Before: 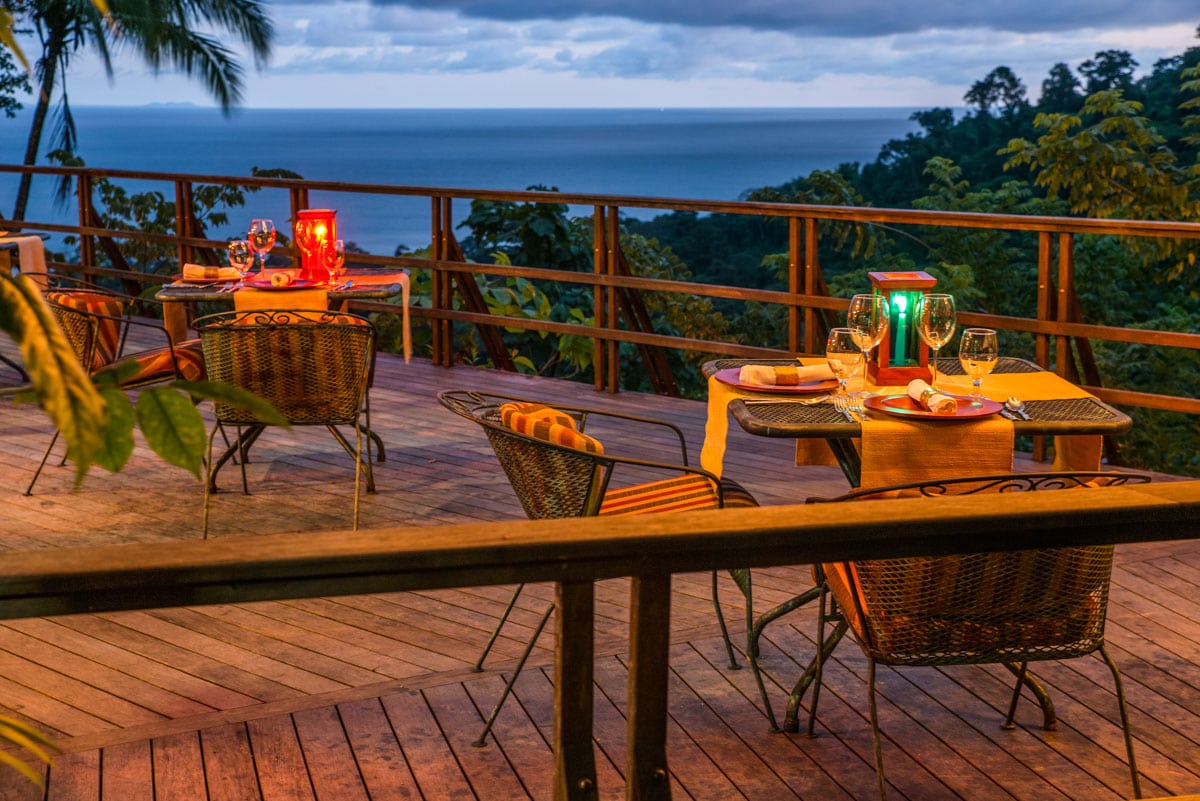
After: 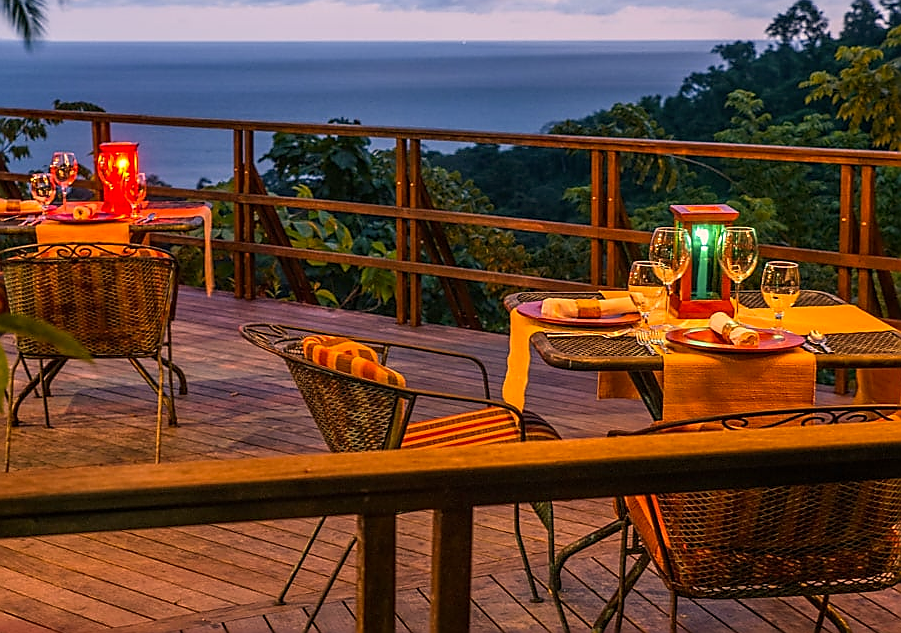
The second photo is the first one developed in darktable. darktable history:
color correction: highlights a* 11.51, highlights b* 12.22
crop: left 16.573%, top 8.45%, right 8.294%, bottom 12.416%
exposure: compensate highlight preservation false
sharpen: radius 1.417, amount 1.234, threshold 0.769
